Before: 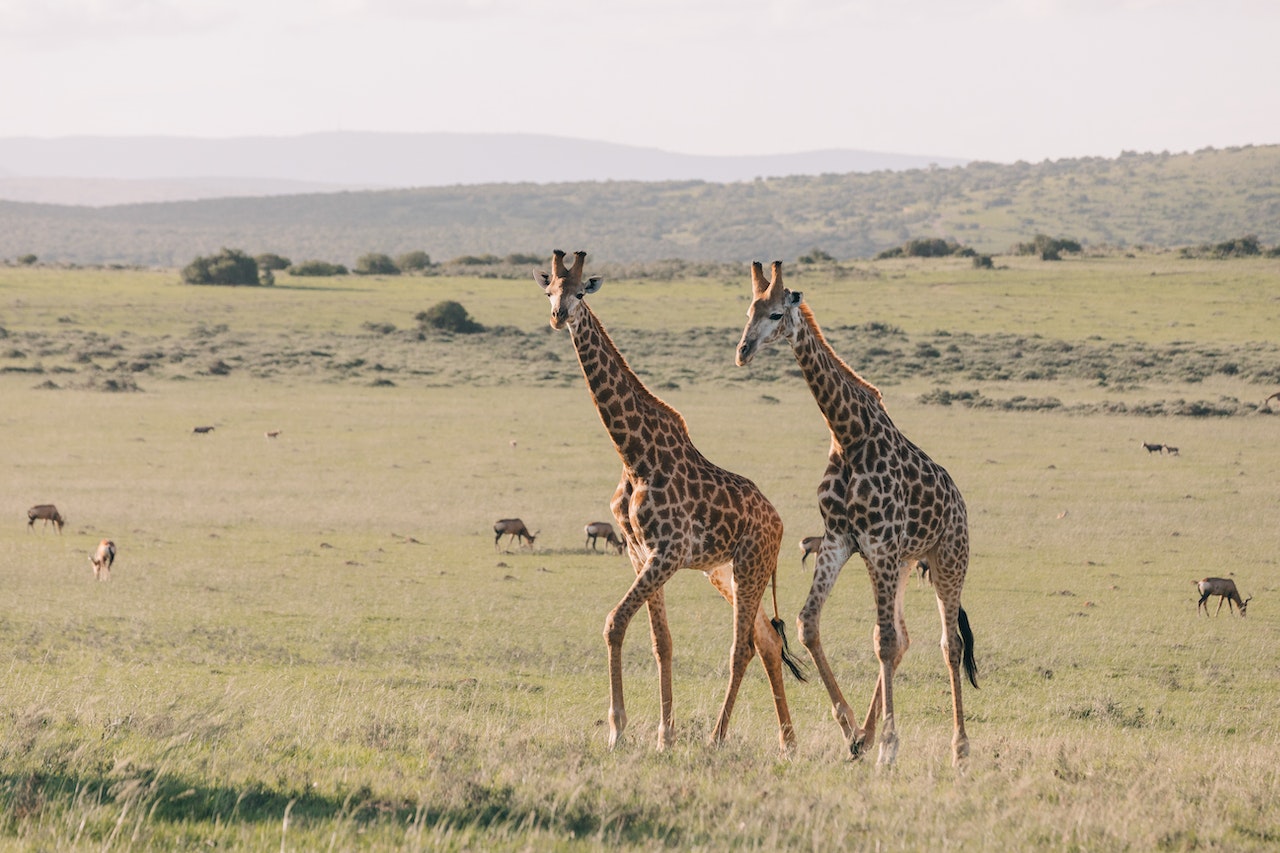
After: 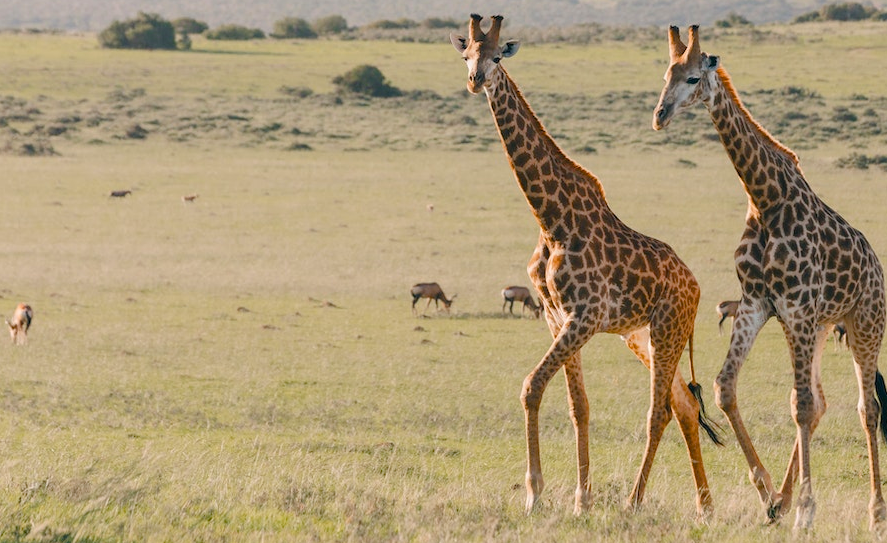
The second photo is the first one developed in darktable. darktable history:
color balance rgb: perceptual saturation grading › global saturation 35%, perceptual saturation grading › highlights -30%, perceptual saturation grading › shadows 35%, perceptual brilliance grading › global brilliance 3%, perceptual brilliance grading › highlights -3%, perceptual brilliance grading › shadows 3%
crop: left 6.488%, top 27.668%, right 24.183%, bottom 8.656%
